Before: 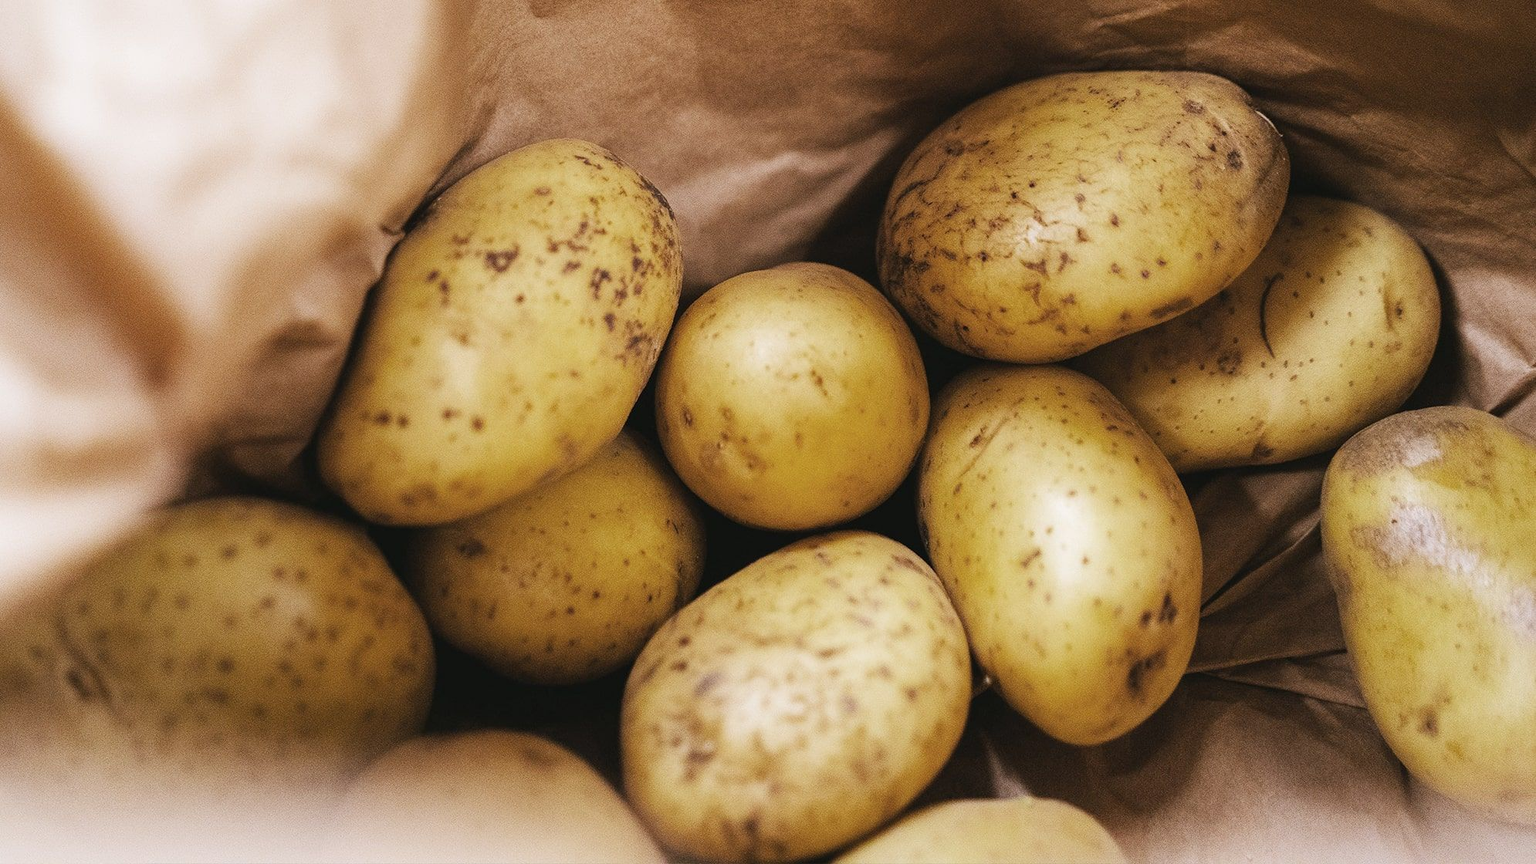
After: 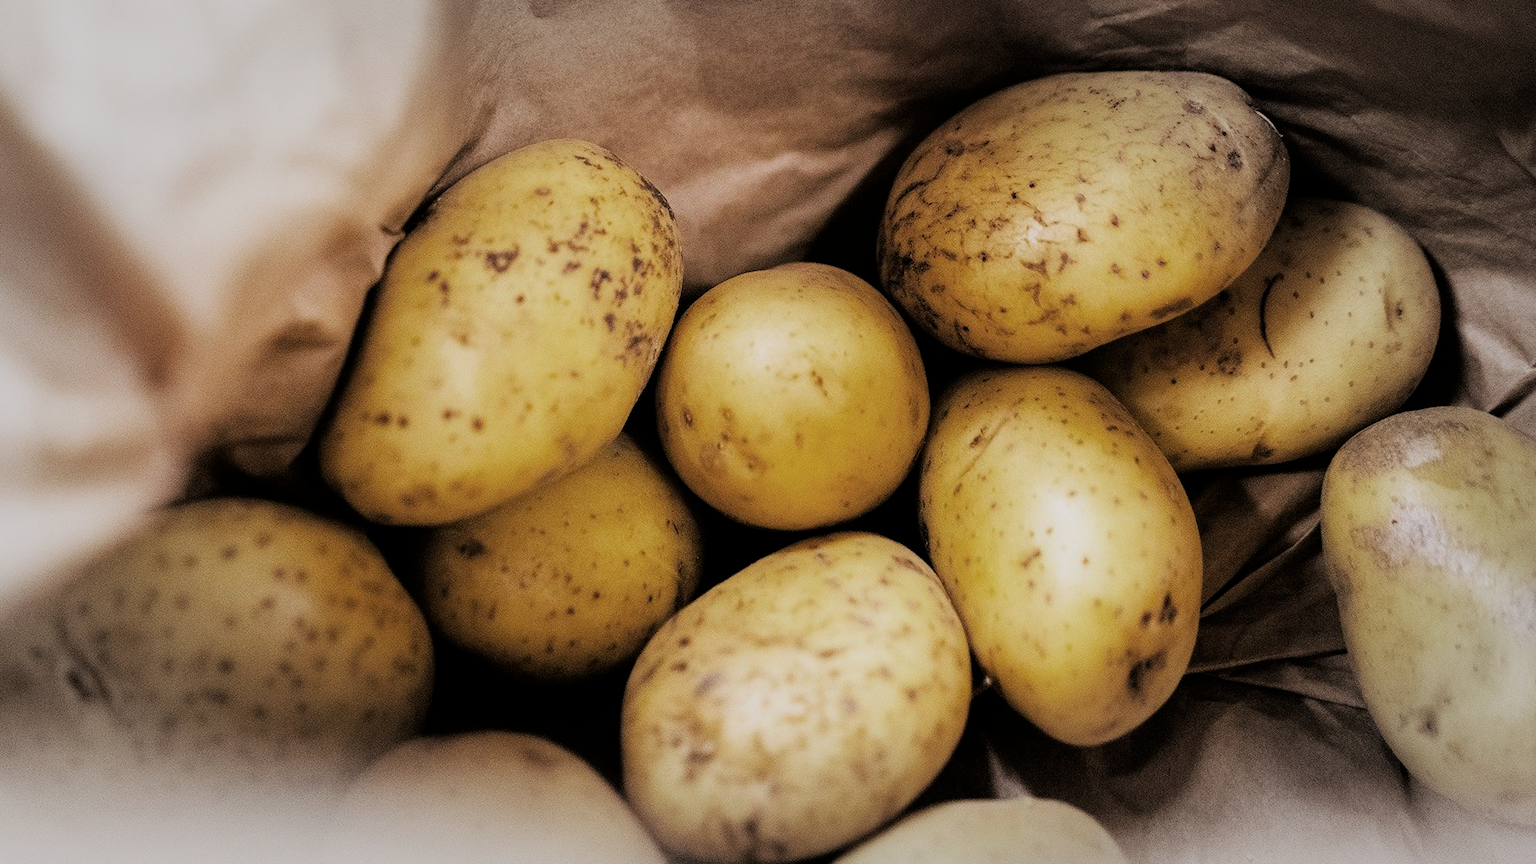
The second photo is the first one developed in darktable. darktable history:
filmic rgb: black relative exposure -7.73 EV, white relative exposure 4.4 EV, target black luminance 0%, hardness 3.76, latitude 50.7%, contrast 1.075, highlights saturation mix 9.09%, shadows ↔ highlights balance -0.271%, color science v6 (2022)
vignetting: fall-off start 66.2%, fall-off radius 39.73%, brightness -0.163, automatic ratio true, width/height ratio 0.677
